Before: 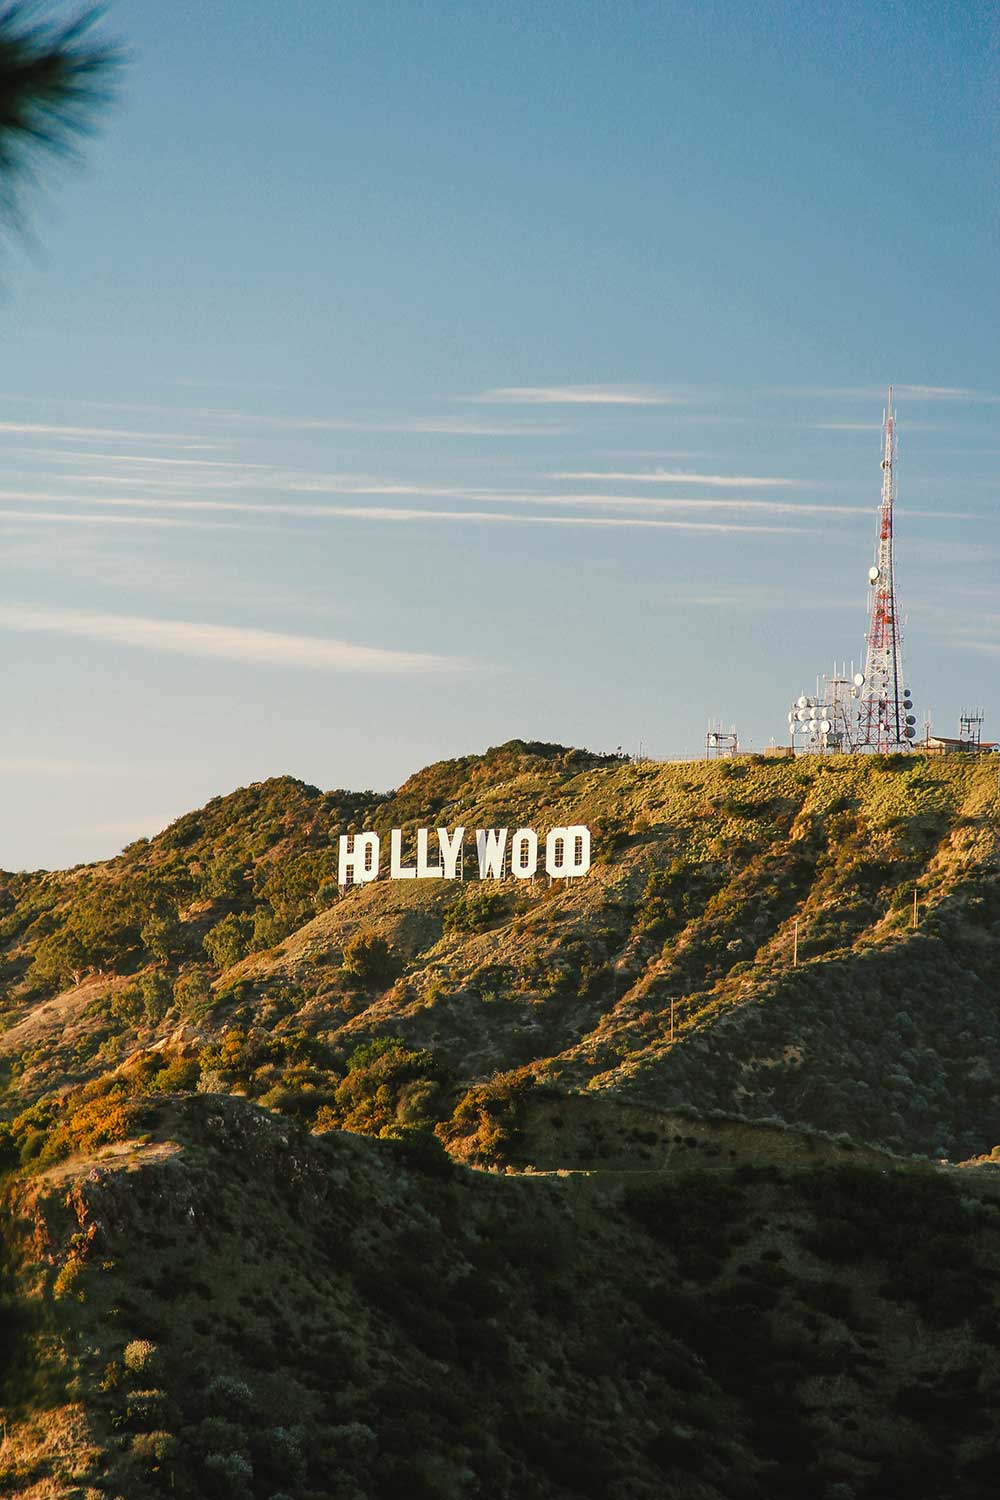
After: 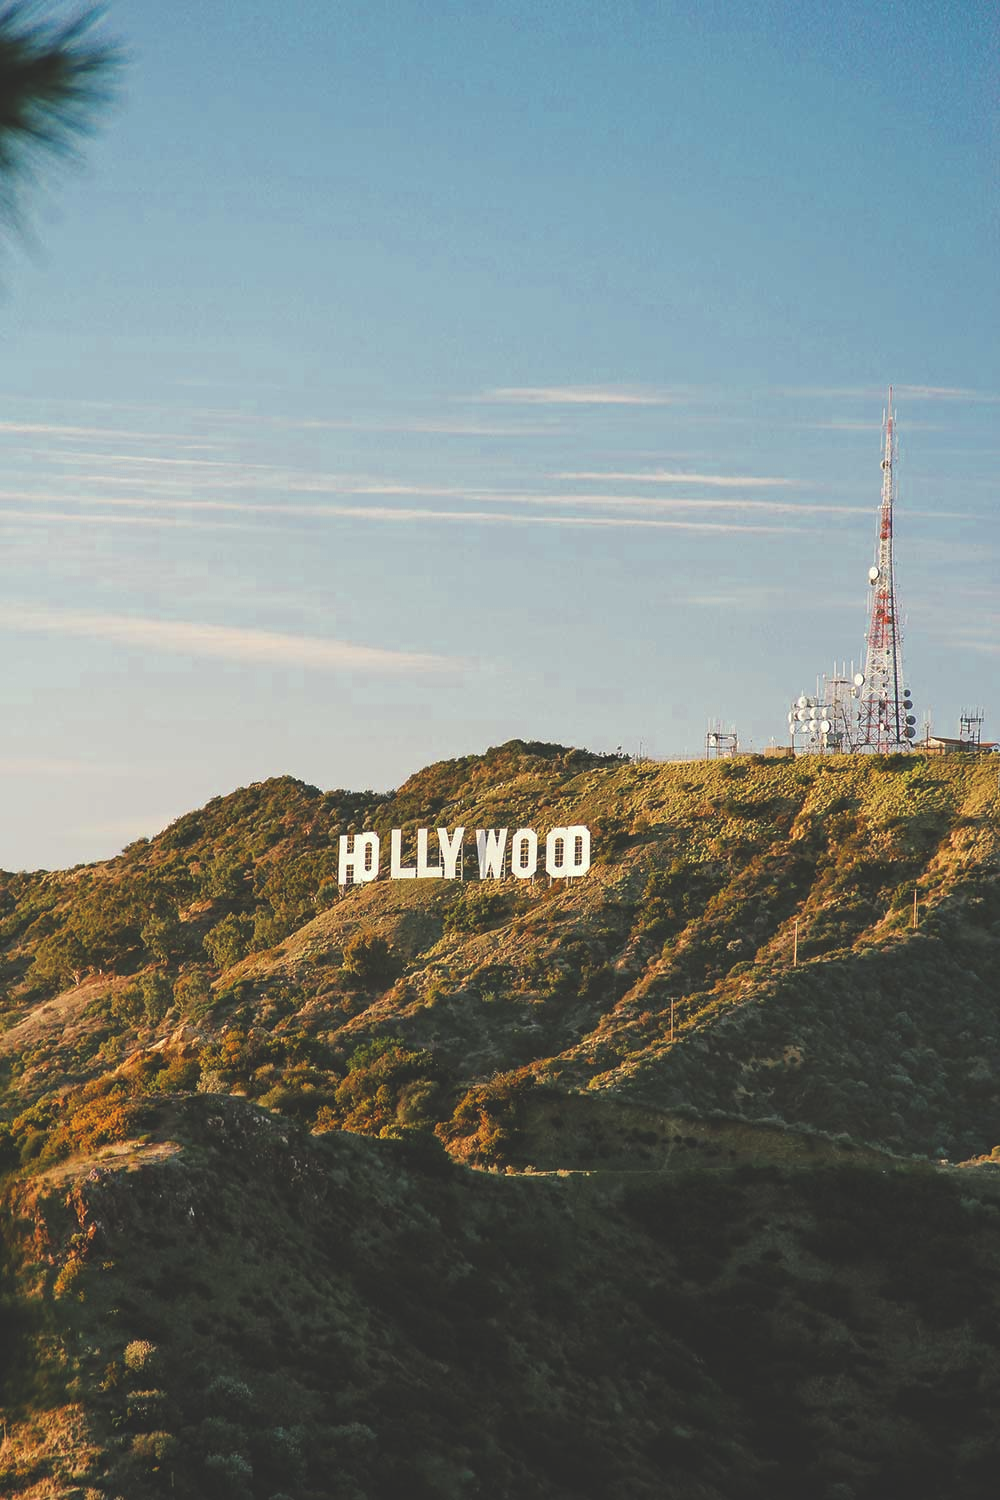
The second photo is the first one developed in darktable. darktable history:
exposure: black level correction -0.021, exposure -0.031 EV, compensate highlight preservation false
color zones: curves: ch0 [(0.25, 0.5) (0.463, 0.627) (0.484, 0.637) (0.75, 0.5)], mix 31.87%
